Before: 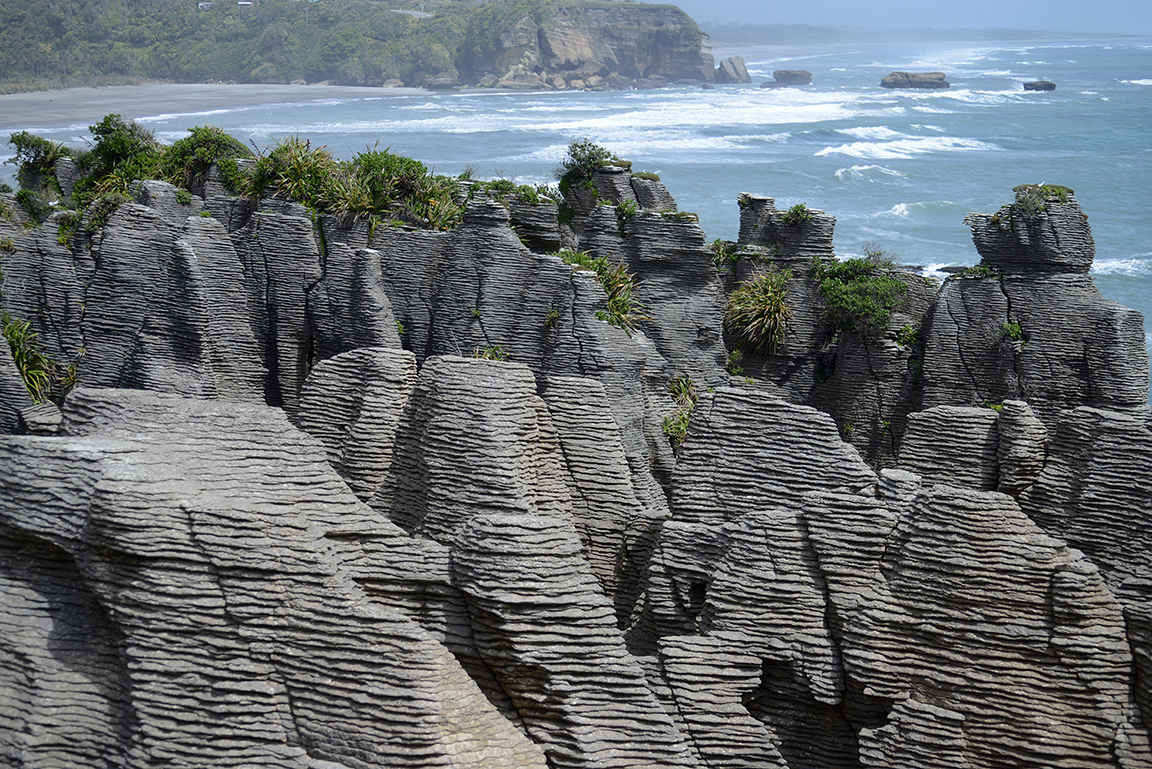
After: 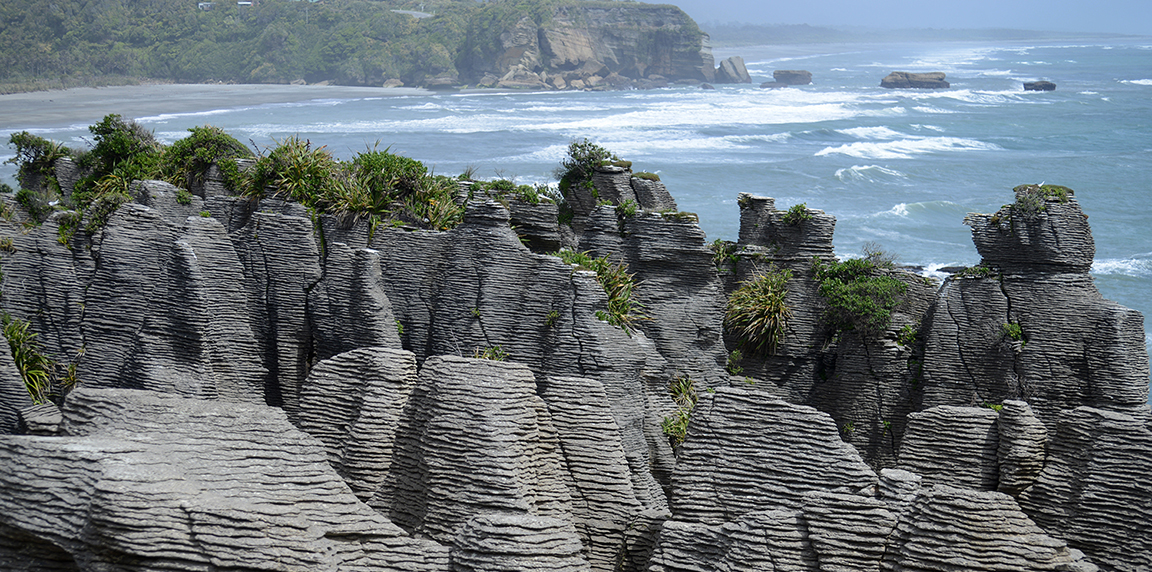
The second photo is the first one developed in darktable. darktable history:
crop: bottom 24.887%
